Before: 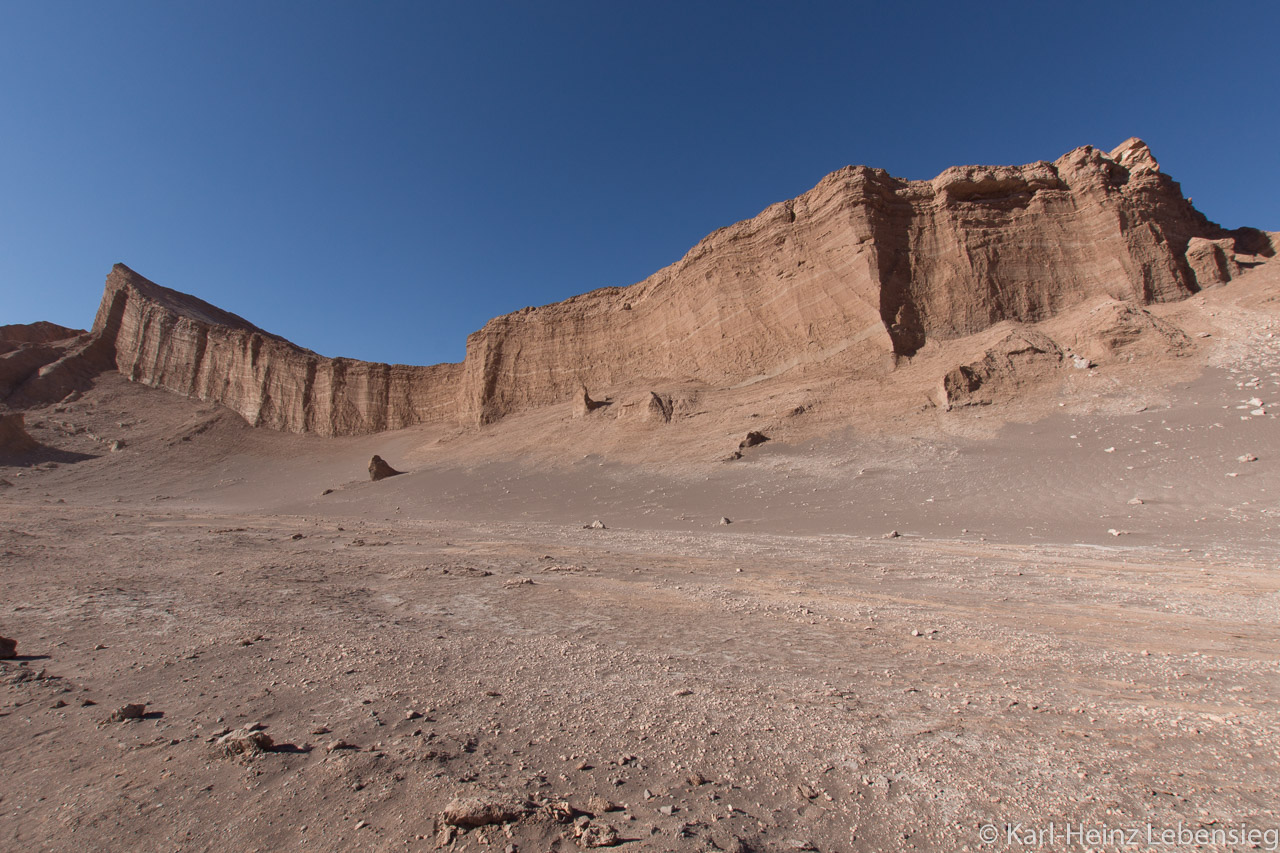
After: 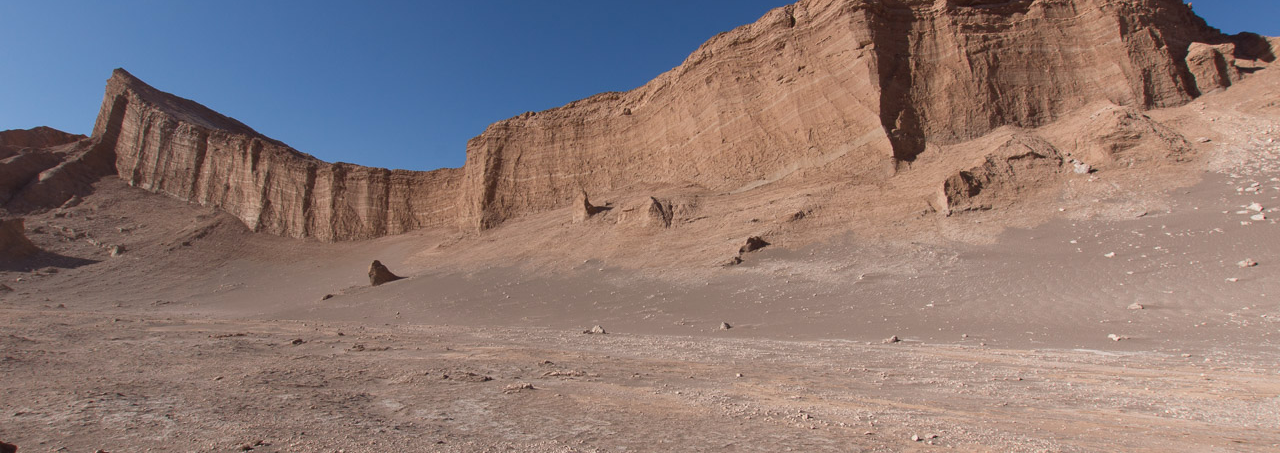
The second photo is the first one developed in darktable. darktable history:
contrast brightness saturation: contrast -0.013, brightness -0.007, saturation 0.034
crop and rotate: top 22.997%, bottom 23.829%
exposure: compensate exposure bias true, compensate highlight preservation false
